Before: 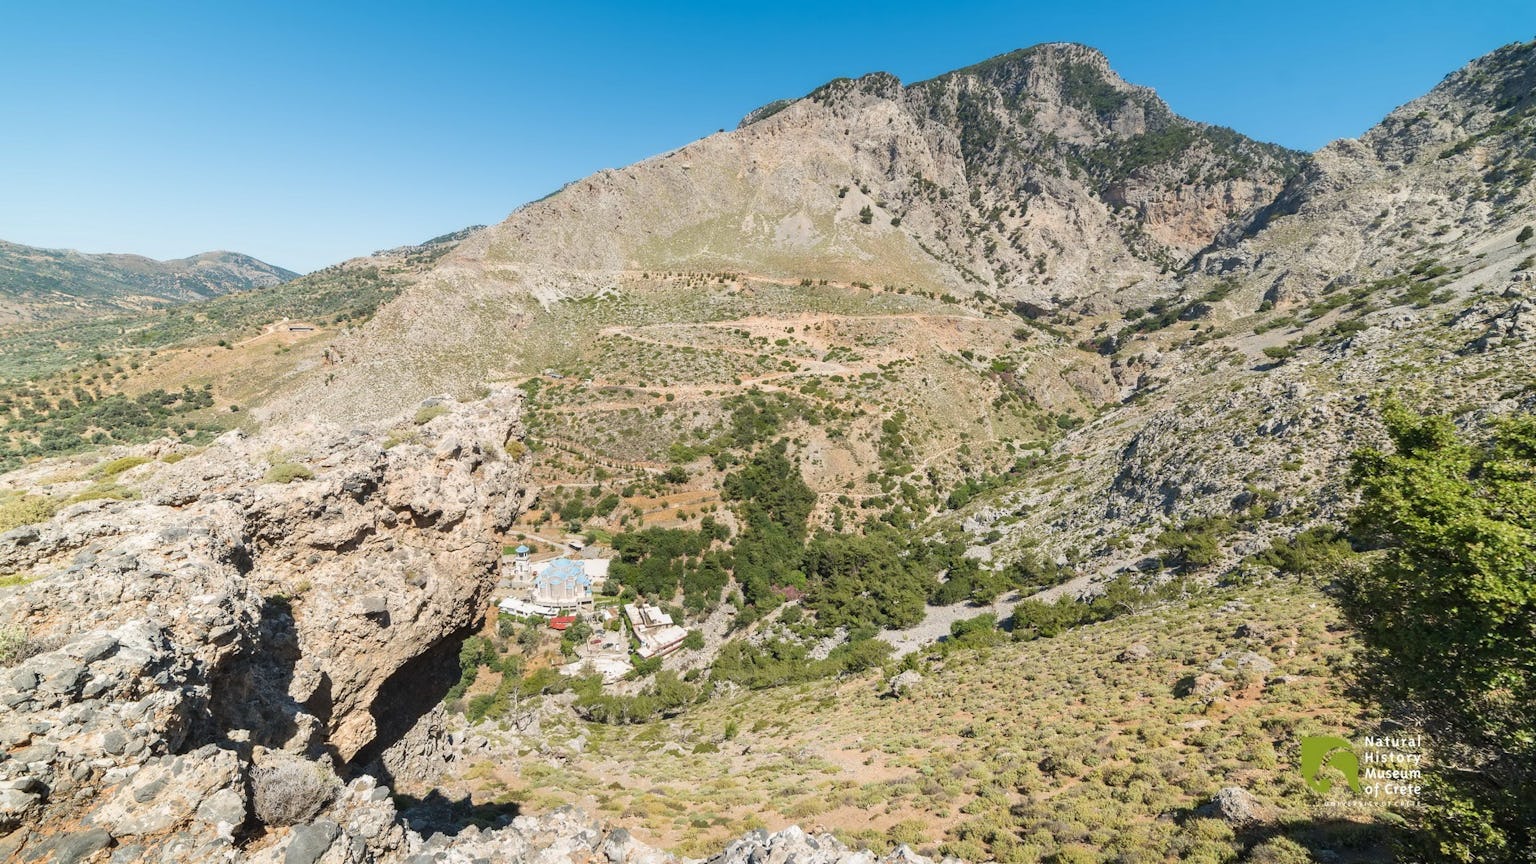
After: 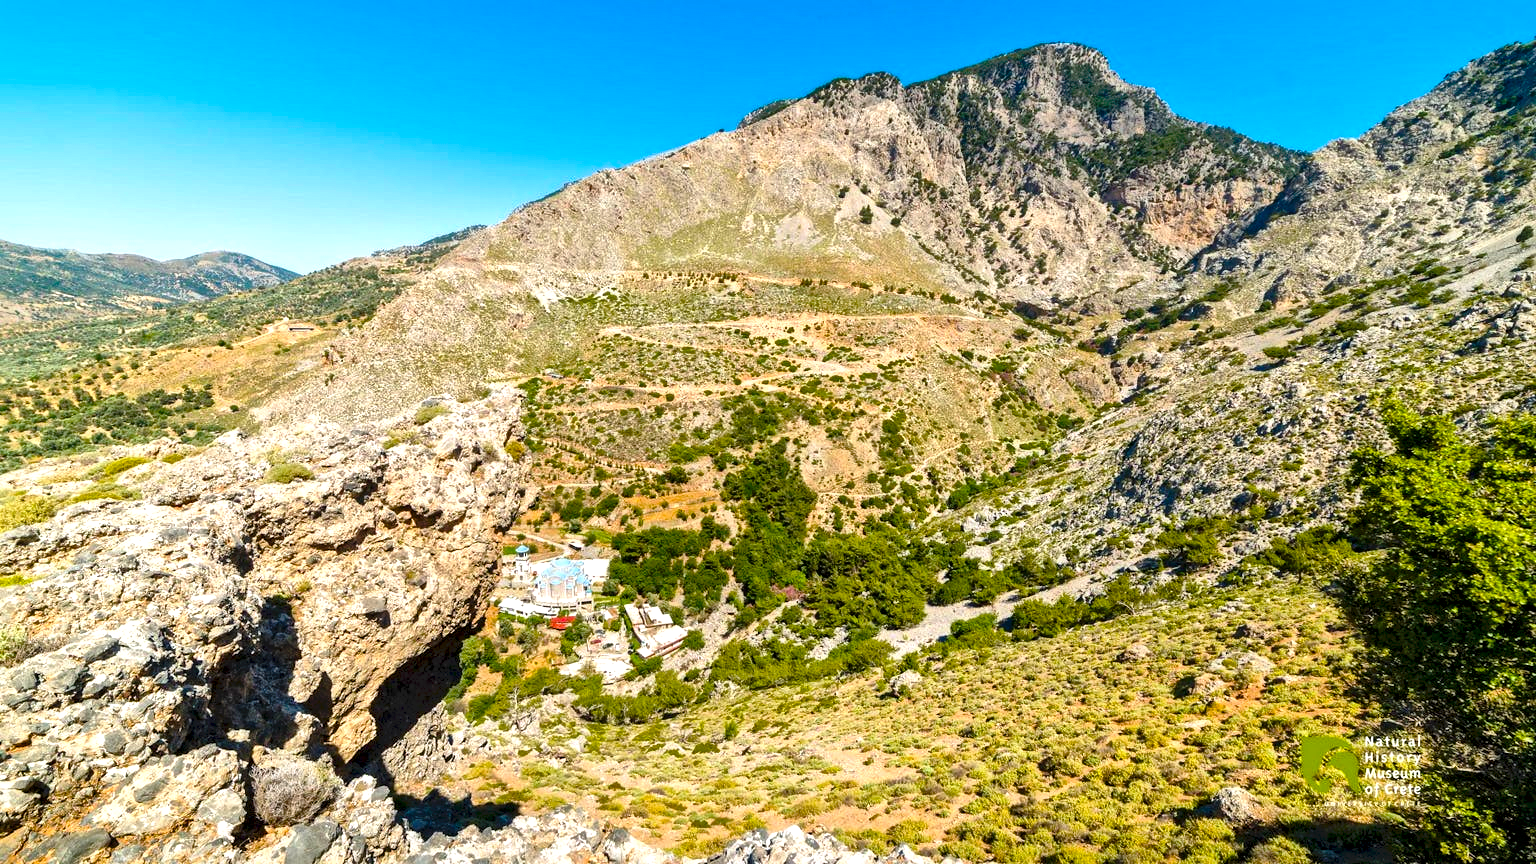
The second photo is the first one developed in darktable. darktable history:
color balance rgb: global offset › luminance -0.474%, shadows fall-off 101.418%, linear chroma grading › shadows 31.546%, linear chroma grading › global chroma -2.461%, linear chroma grading › mid-tones 4.089%, perceptual saturation grading › global saturation 19.495%, perceptual brilliance grading › highlights 9.654%, perceptual brilliance grading › mid-tones 4.848%, mask middle-gray fulcrum 22.755%, global vibrance 41.996%
local contrast: mode bilateral grid, contrast 20, coarseness 18, detail 163%, midtone range 0.2
tone curve: curves: ch0 [(0, 0) (0.003, 0.026) (0.011, 0.024) (0.025, 0.022) (0.044, 0.031) (0.069, 0.067) (0.1, 0.094) (0.136, 0.102) (0.177, 0.14) (0.224, 0.189) (0.277, 0.238) (0.335, 0.325) (0.399, 0.379) (0.468, 0.453) (0.543, 0.528) (0.623, 0.609) (0.709, 0.695) (0.801, 0.793) (0.898, 0.898) (1, 1)], preserve colors none
